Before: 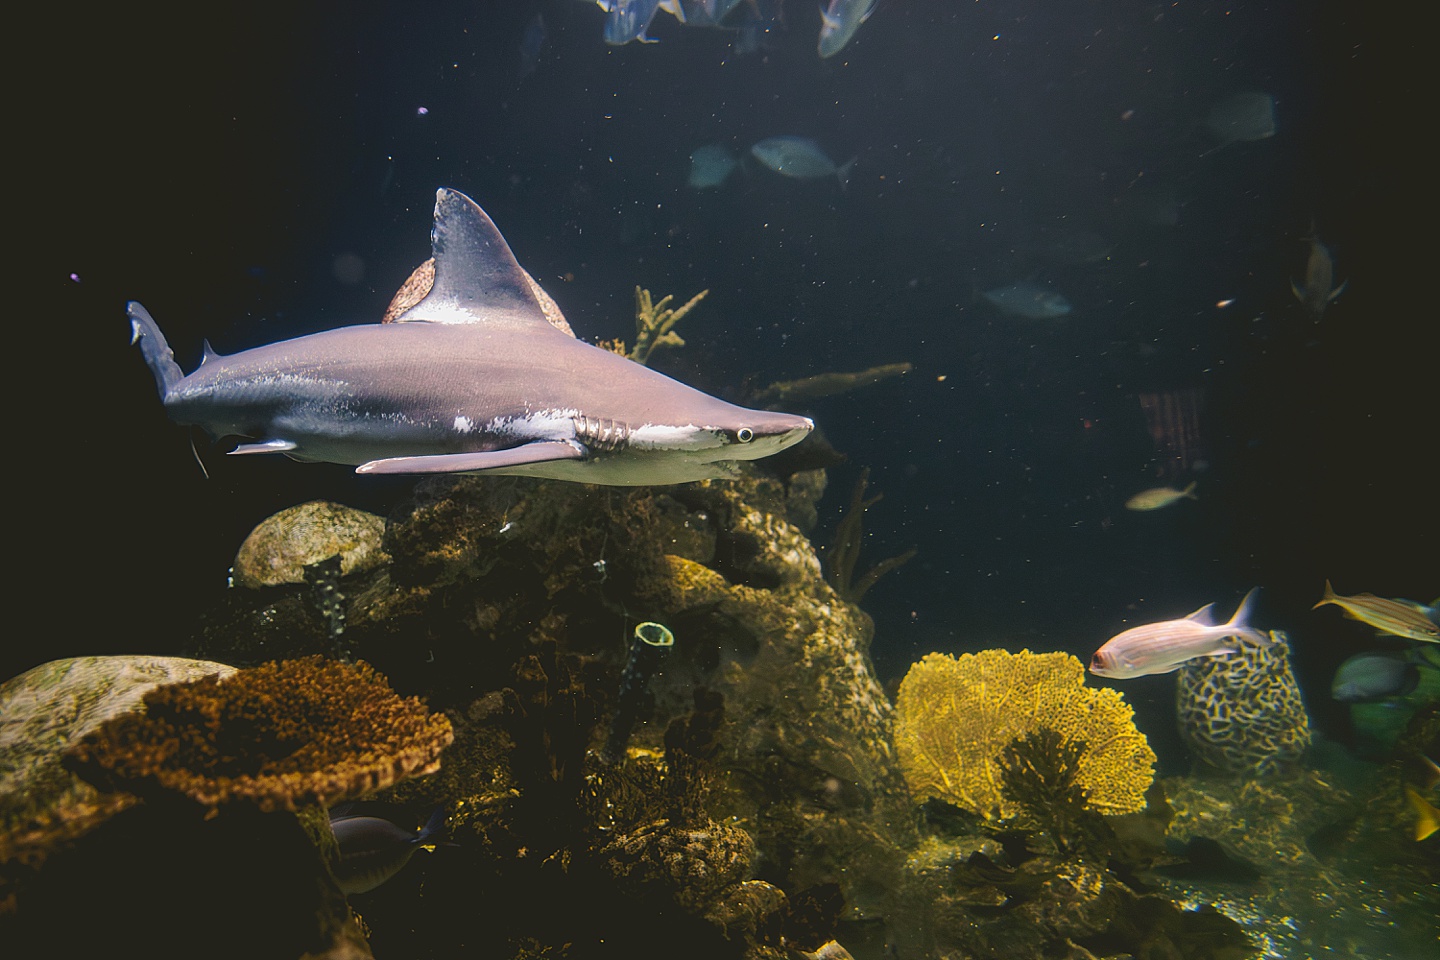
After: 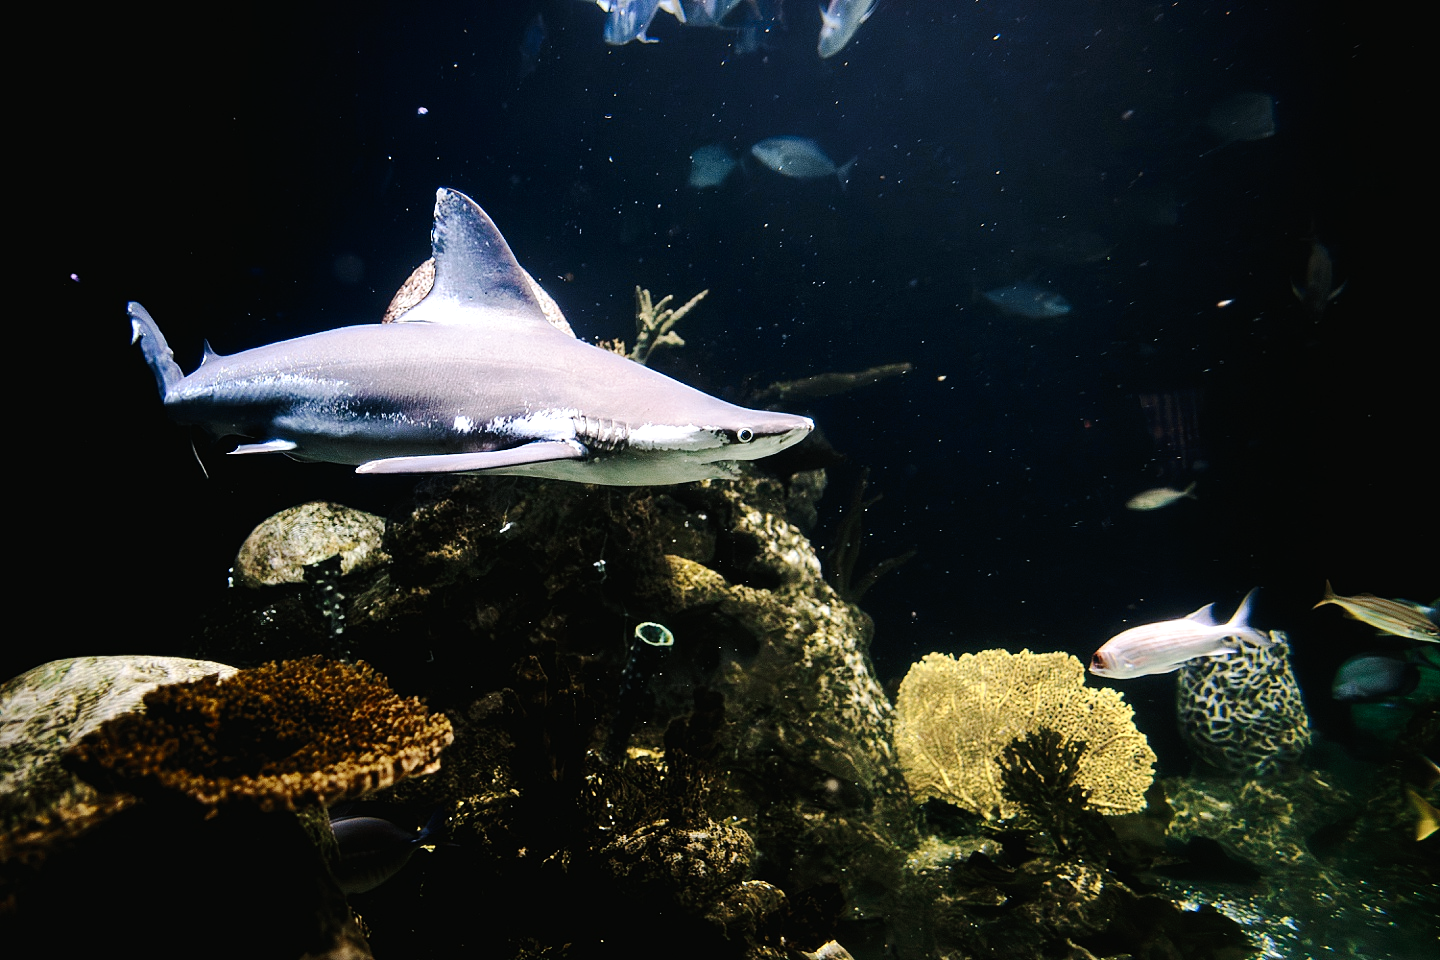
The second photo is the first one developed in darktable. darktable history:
color zones: curves: ch0 [(0, 0.5) (0.125, 0.4) (0.25, 0.5) (0.375, 0.4) (0.5, 0.4) (0.625, 0.6) (0.75, 0.6) (0.875, 0.5)]; ch1 [(0, 0.35) (0.125, 0.45) (0.25, 0.35) (0.375, 0.35) (0.5, 0.35) (0.625, 0.35) (0.75, 0.45) (0.875, 0.35)]; ch2 [(0, 0.6) (0.125, 0.5) (0.25, 0.5) (0.375, 0.6) (0.5, 0.6) (0.625, 0.5) (0.75, 0.5) (0.875, 0.5)]
tone equalizer: -8 EV -0.75 EV, -7 EV -0.7 EV, -6 EV -0.6 EV, -5 EV -0.4 EV, -3 EV 0.4 EV, -2 EV 0.6 EV, -1 EV 0.7 EV, +0 EV 0.75 EV, edges refinement/feathering 500, mask exposure compensation -1.57 EV, preserve details no
color calibration: x 0.372, y 0.386, temperature 4283.97 K
tone curve: curves: ch0 [(0, 0) (0.003, 0) (0.011, 0.001) (0.025, 0.003) (0.044, 0.005) (0.069, 0.012) (0.1, 0.023) (0.136, 0.039) (0.177, 0.088) (0.224, 0.15) (0.277, 0.24) (0.335, 0.337) (0.399, 0.437) (0.468, 0.535) (0.543, 0.629) (0.623, 0.71) (0.709, 0.782) (0.801, 0.856) (0.898, 0.94) (1, 1)], preserve colors none
